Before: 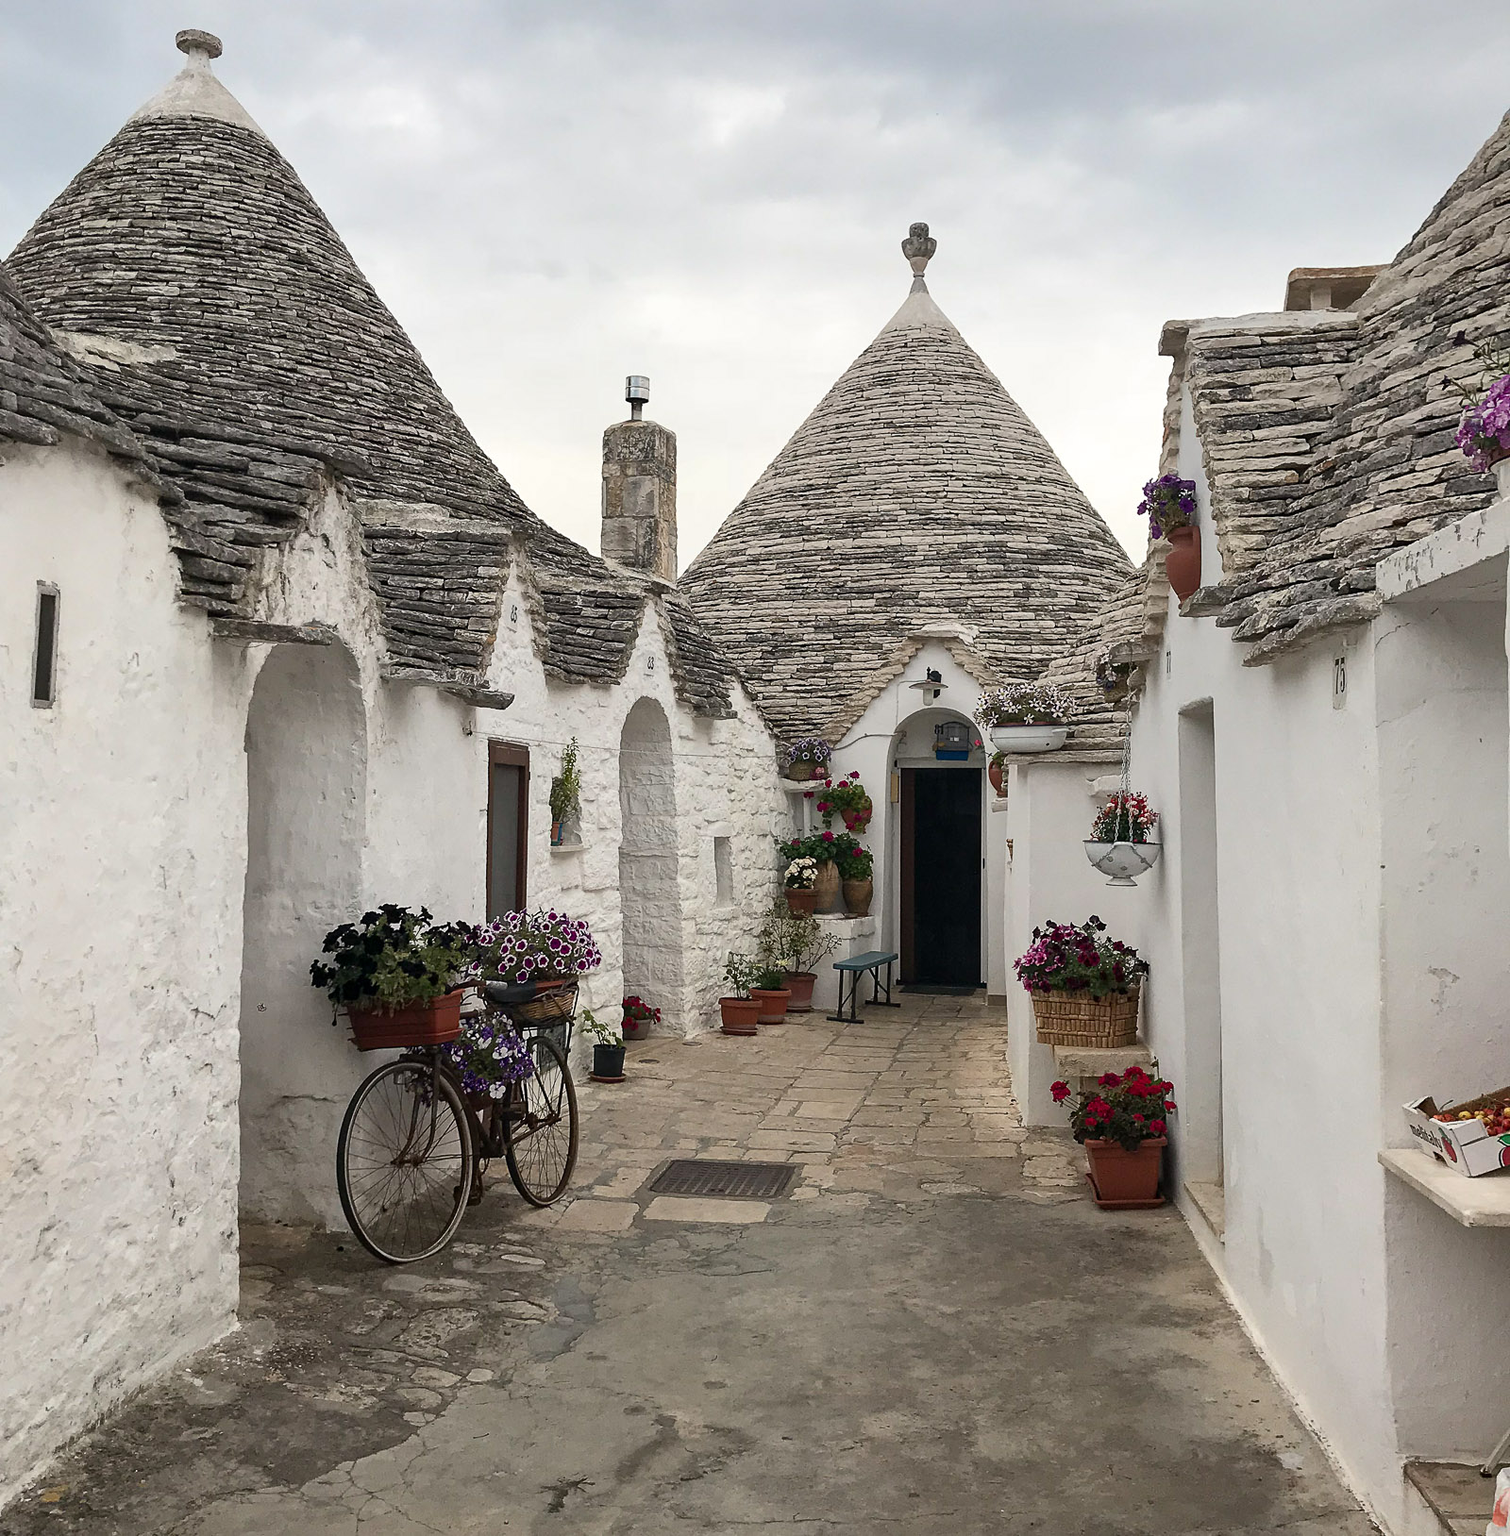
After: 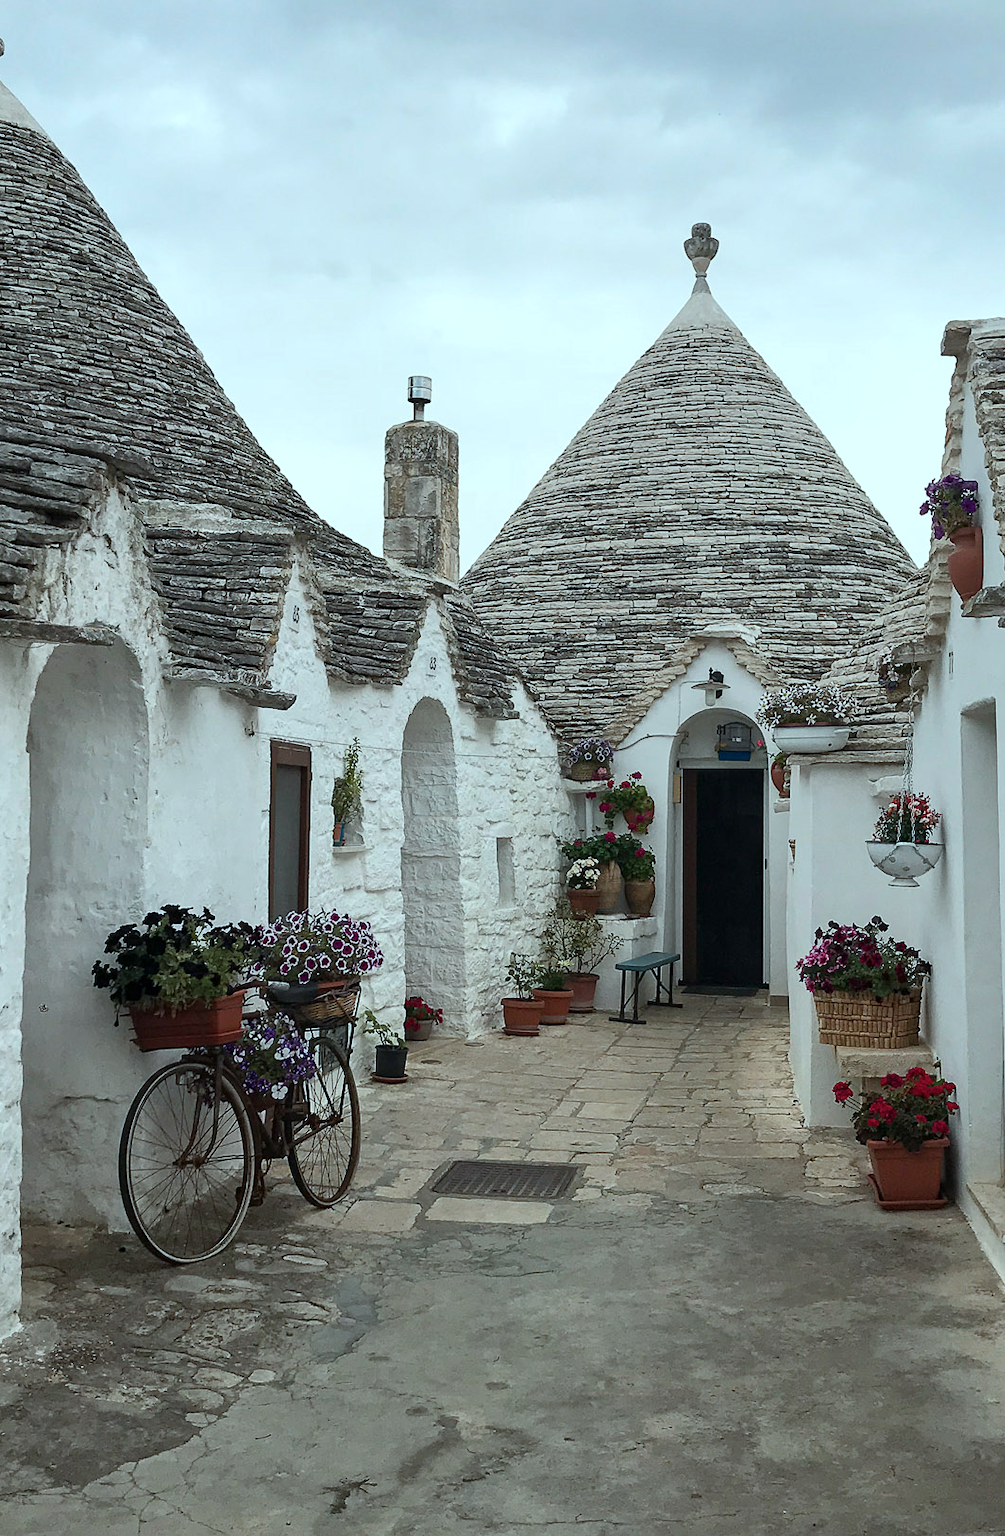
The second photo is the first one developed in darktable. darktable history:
crop and rotate: left 14.468%, right 18.917%
color correction: highlights a* -10.26, highlights b* -9.86
